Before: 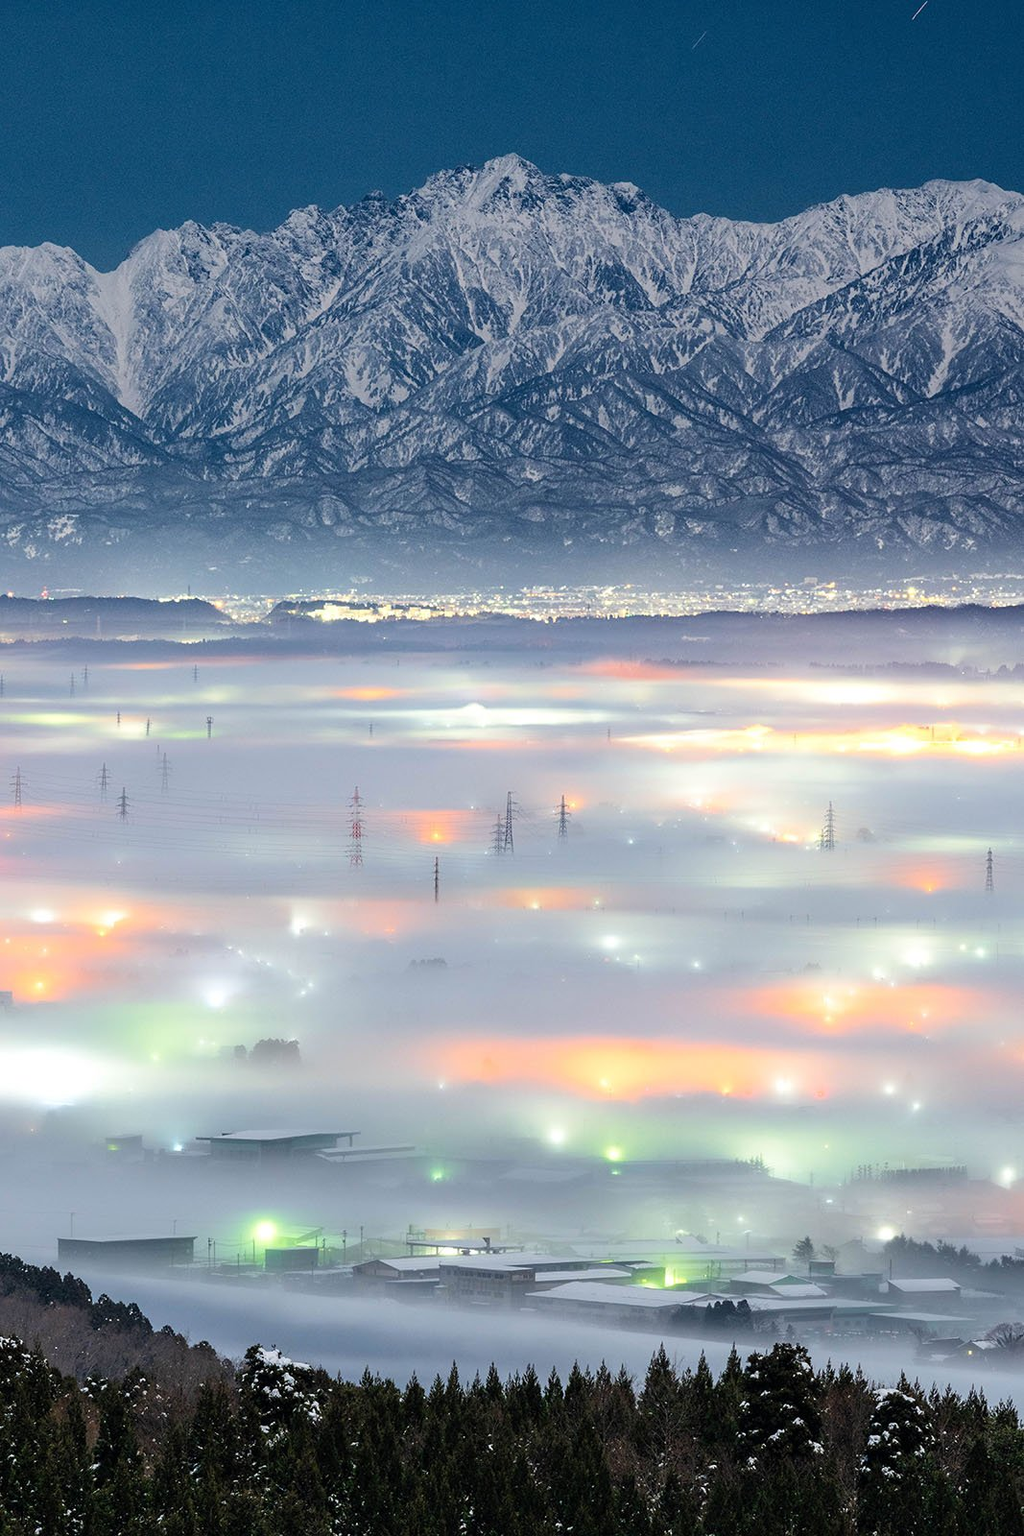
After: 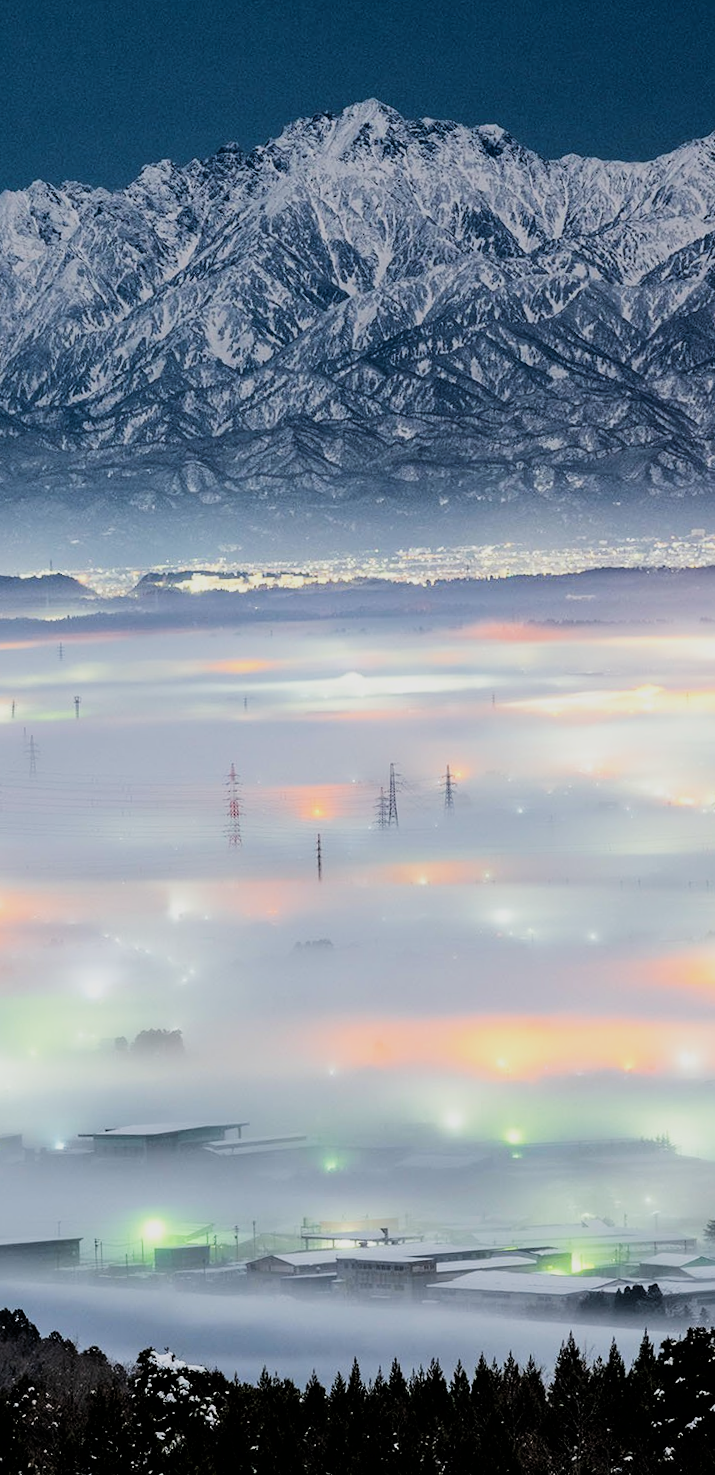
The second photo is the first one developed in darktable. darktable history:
crop and rotate: left 13.409%, right 19.924%
filmic rgb: black relative exposure -5 EV, hardness 2.88, contrast 1.3, highlights saturation mix -30%
rotate and perspective: rotation -2°, crop left 0.022, crop right 0.978, crop top 0.049, crop bottom 0.951
